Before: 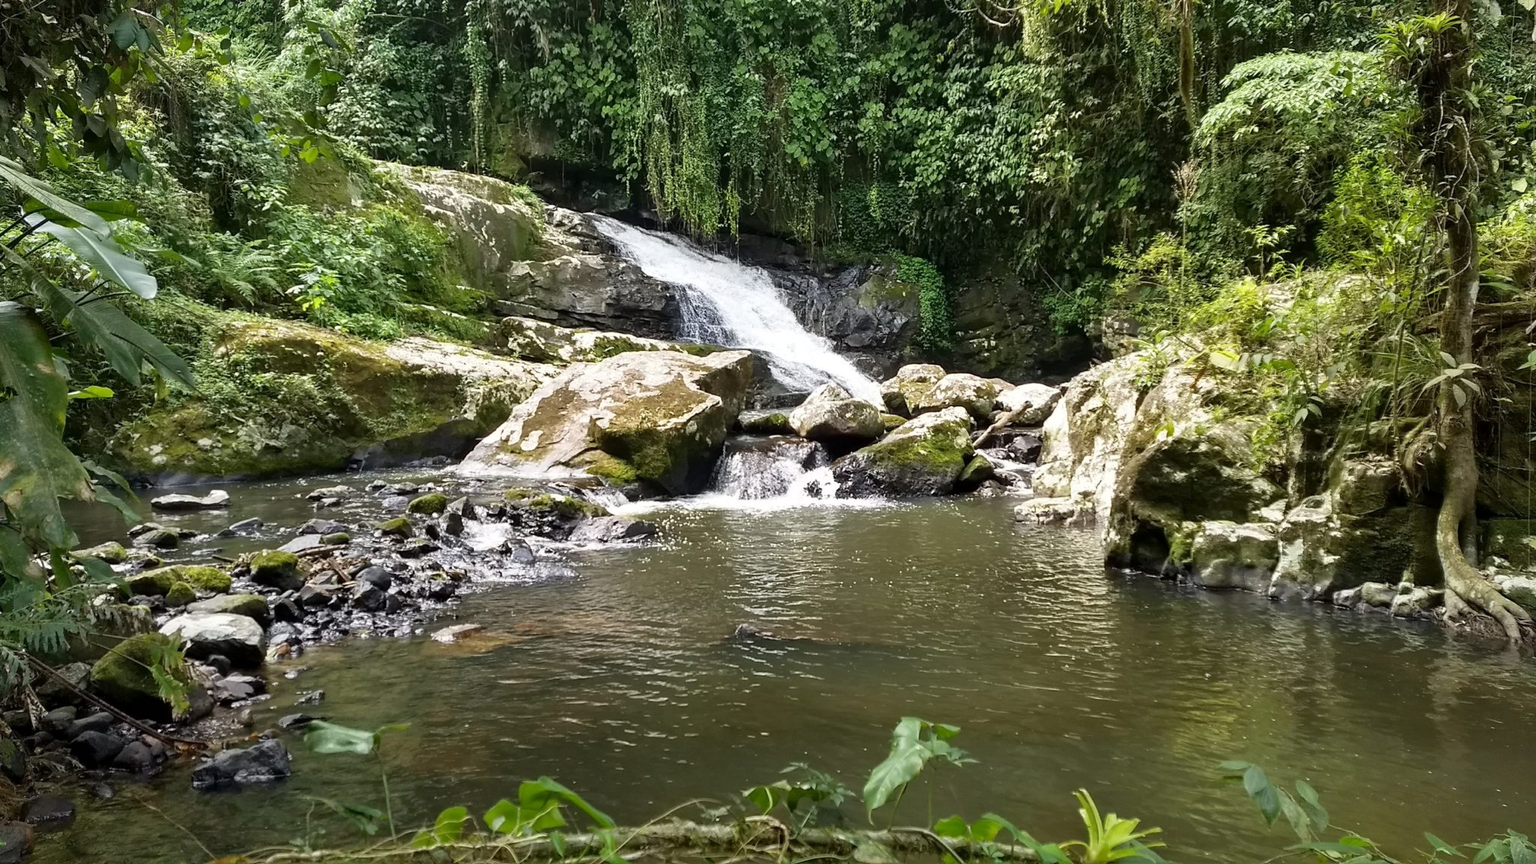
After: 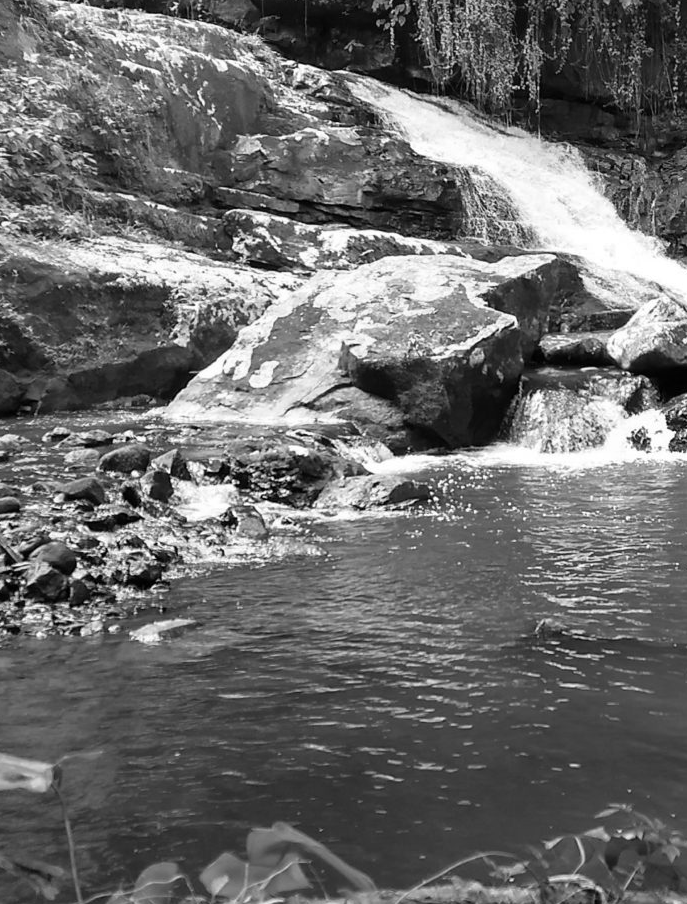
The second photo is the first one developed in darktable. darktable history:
color balance: mode lift, gamma, gain (sRGB)
crop and rotate: left 21.77%, top 18.528%, right 44.676%, bottom 2.997%
monochrome: on, module defaults
contrast brightness saturation: saturation -0.17
